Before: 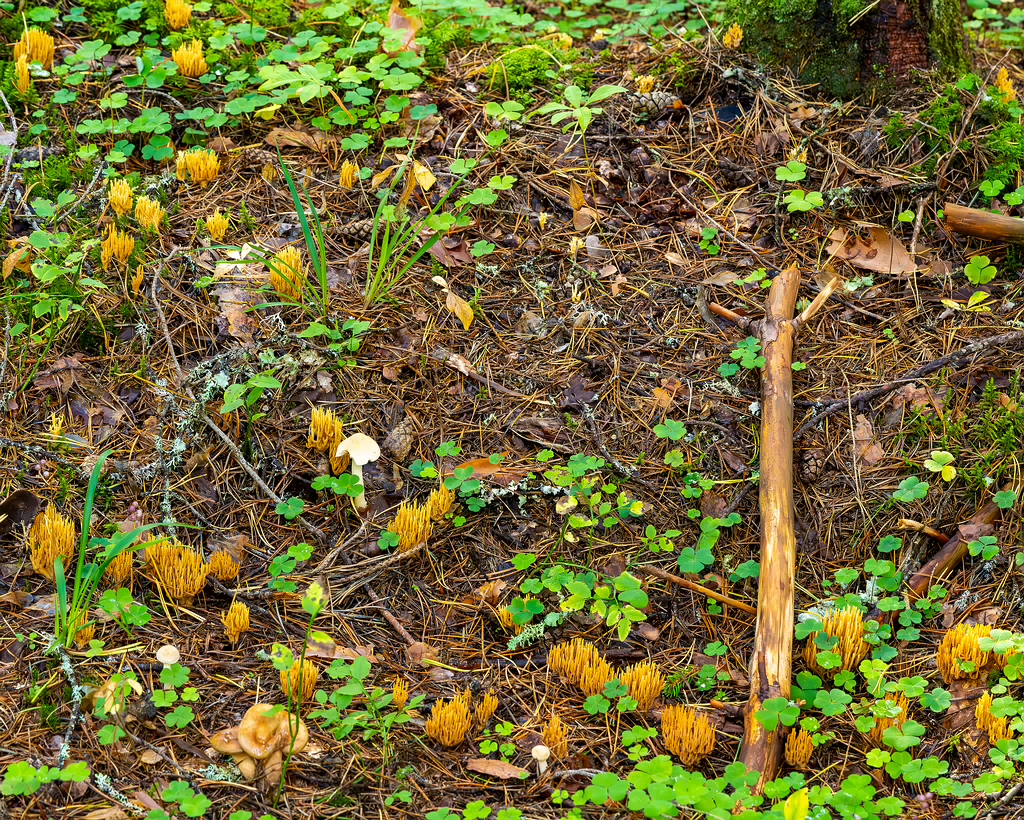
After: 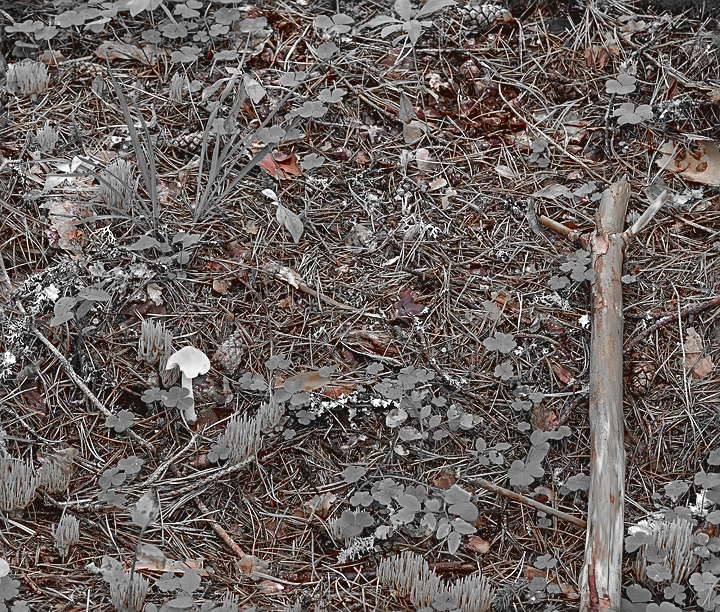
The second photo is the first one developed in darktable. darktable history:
crop and rotate: left 16.623%, top 10.68%, right 13.018%, bottom 14.612%
tone curve: curves: ch0 [(0, 0) (0.003, 0.003) (0.011, 0.01) (0.025, 0.023) (0.044, 0.041) (0.069, 0.064) (0.1, 0.092) (0.136, 0.125) (0.177, 0.163) (0.224, 0.207) (0.277, 0.255) (0.335, 0.309) (0.399, 0.375) (0.468, 0.459) (0.543, 0.548) (0.623, 0.629) (0.709, 0.716) (0.801, 0.808) (0.898, 0.911) (1, 1)], color space Lab, linked channels, preserve colors none
sharpen: on, module defaults
contrast brightness saturation: contrast -0.096, brightness 0.047, saturation 0.08
color correction: highlights a* -2.82, highlights b* -1.97, shadows a* 2.53, shadows b* 2.84
color zones: curves: ch0 [(0, 0.352) (0.143, 0.407) (0.286, 0.386) (0.429, 0.431) (0.571, 0.829) (0.714, 0.853) (0.857, 0.833) (1, 0.352)]; ch1 [(0, 0.604) (0.072, 0.726) (0.096, 0.608) (0.205, 0.007) (0.571, -0.006) (0.839, -0.013) (0.857, -0.012) (1, 0.604)]
vignetting: fall-off start 115.74%, fall-off radius 59.02%, brightness -0.575
